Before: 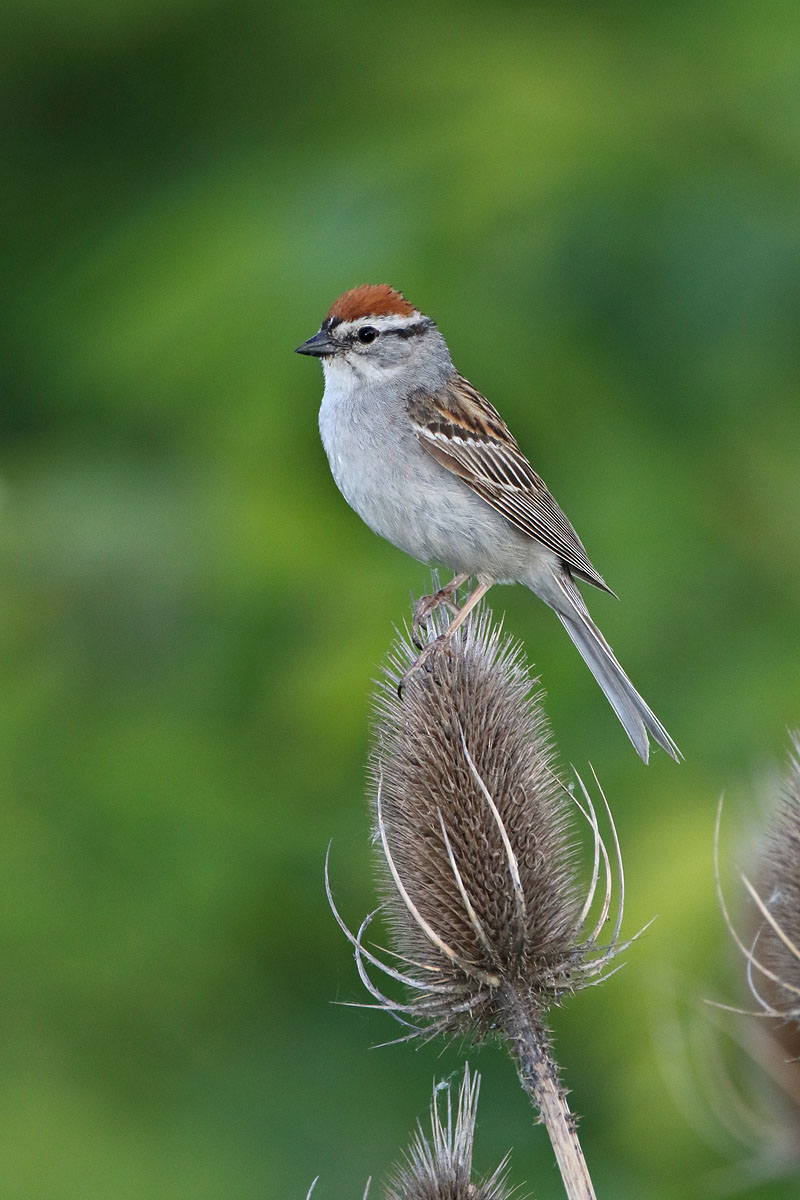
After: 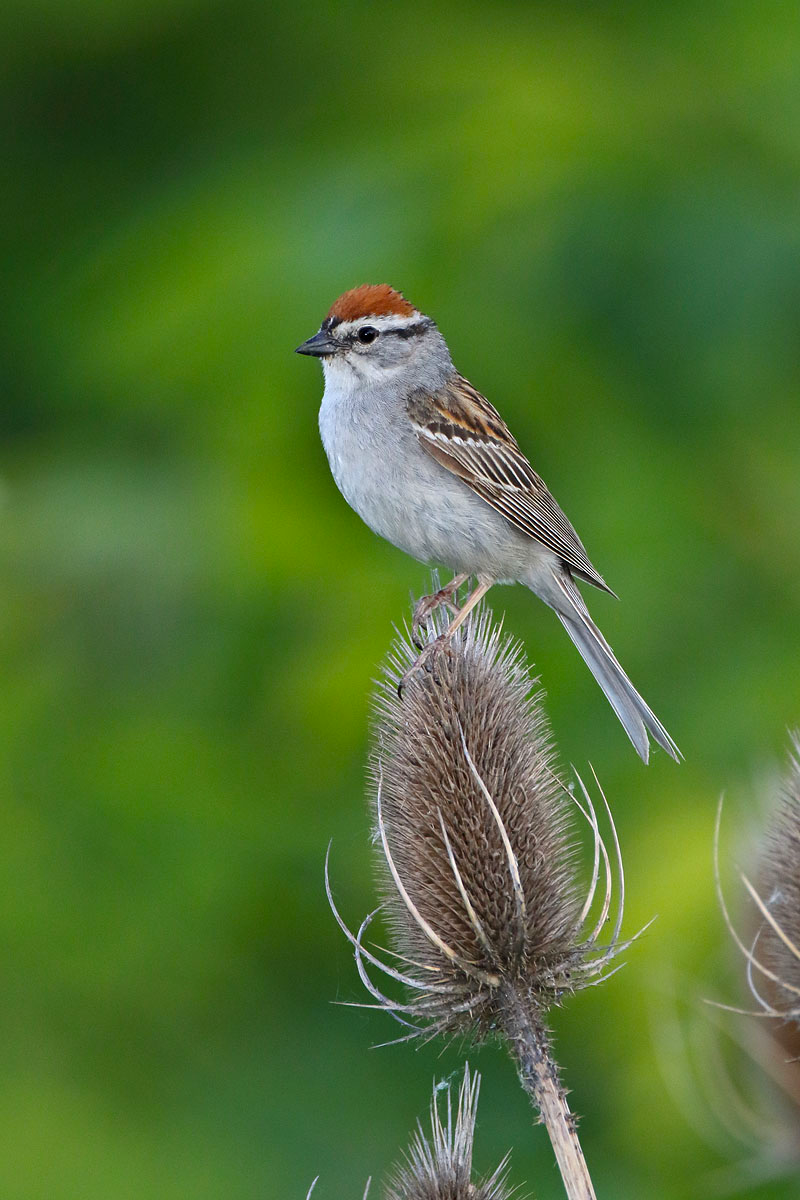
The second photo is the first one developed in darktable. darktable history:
color balance rgb: perceptual saturation grading › global saturation 19.541%, global vibrance 7.737%
